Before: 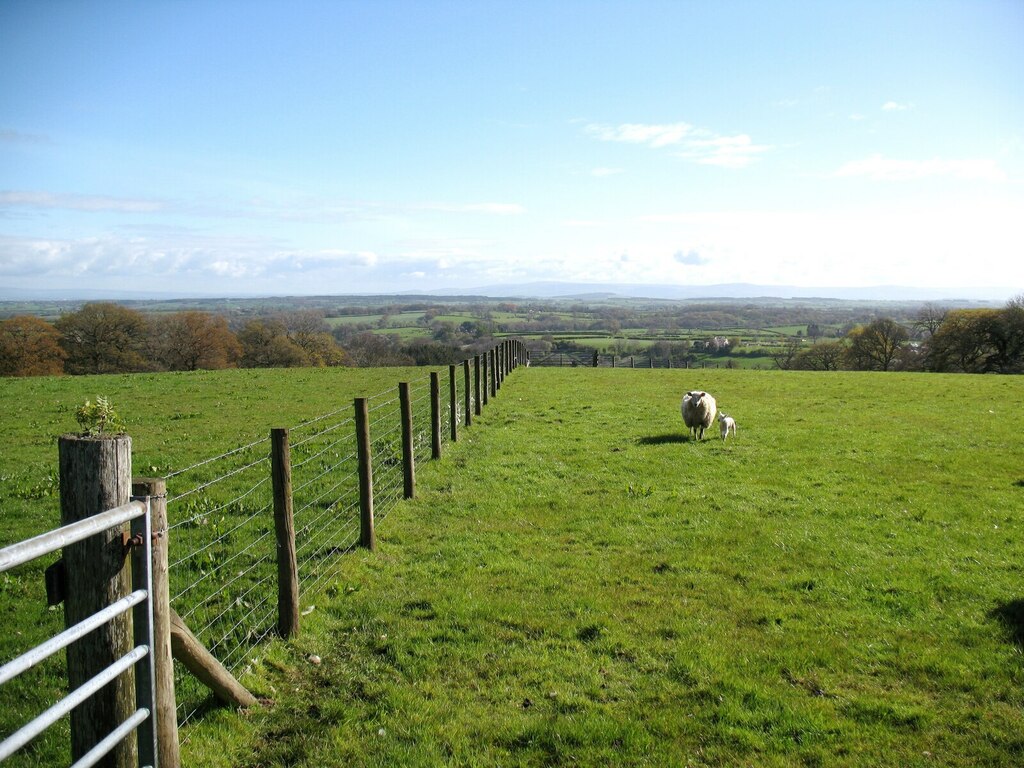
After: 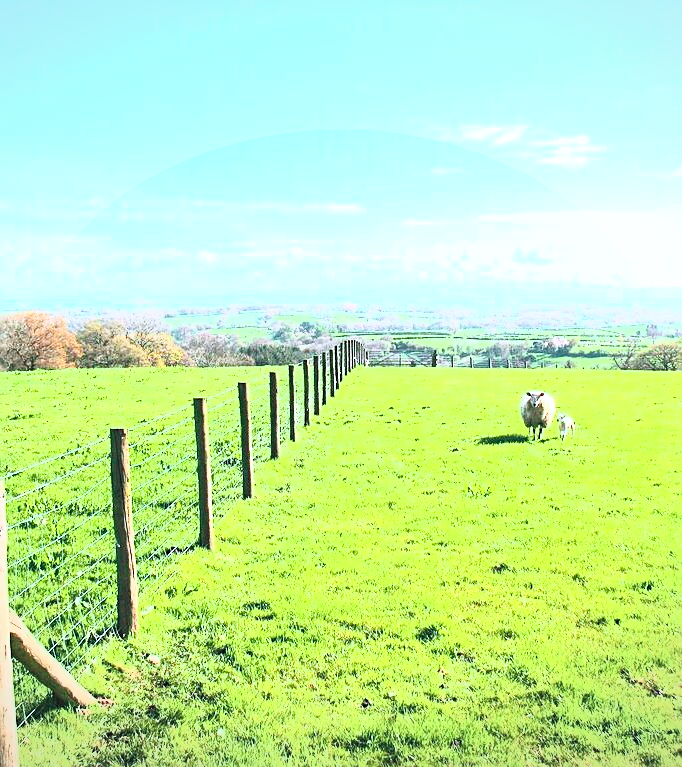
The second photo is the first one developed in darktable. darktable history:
tone curve: curves: ch0 [(0, 0) (0.051, 0.047) (0.102, 0.099) (0.236, 0.249) (0.429, 0.473) (0.67, 0.755) (0.875, 0.948) (1, 0.985)]; ch1 [(0, 0) (0.339, 0.298) (0.402, 0.363) (0.453, 0.413) (0.485, 0.469) (0.494, 0.493) (0.504, 0.502) (0.515, 0.526) (0.563, 0.591) (0.597, 0.639) (0.834, 0.888) (1, 1)]; ch2 [(0, 0) (0.362, 0.353) (0.425, 0.439) (0.501, 0.501) (0.537, 0.538) (0.58, 0.59) (0.642, 0.669) (0.773, 0.856) (1, 1)], color space Lab, independent channels, preserve colors none
color correction: highlights a* -0.772, highlights b* -8.92
vignetting: fall-off start 85%, fall-off radius 80%, brightness -0.182, saturation -0.3, width/height ratio 1.219, dithering 8-bit output, unbound false
crop and rotate: left 15.754%, right 17.579%
contrast brightness saturation: contrast 0.39, brightness 0.53
exposure: black level correction -0.002, exposure 1.115 EV, compensate highlight preservation false
color balance rgb: perceptual saturation grading › global saturation 20%, perceptual saturation grading › highlights -25%, perceptual saturation grading › shadows 25%
sharpen: on, module defaults
